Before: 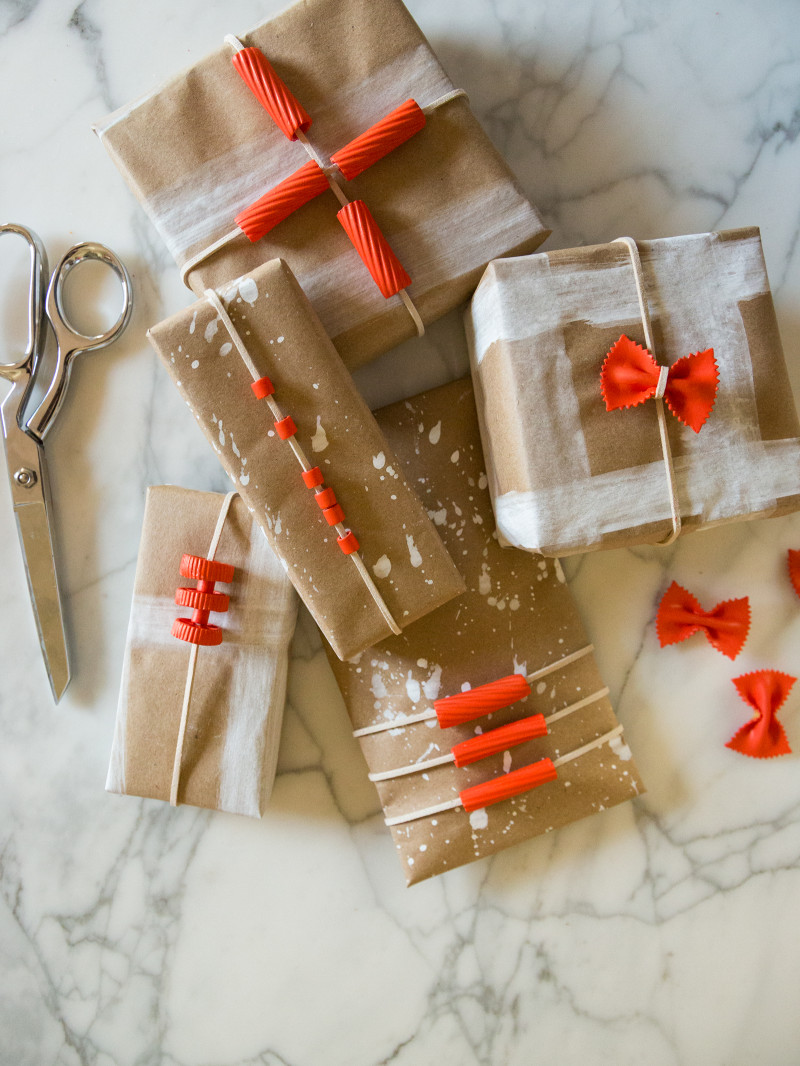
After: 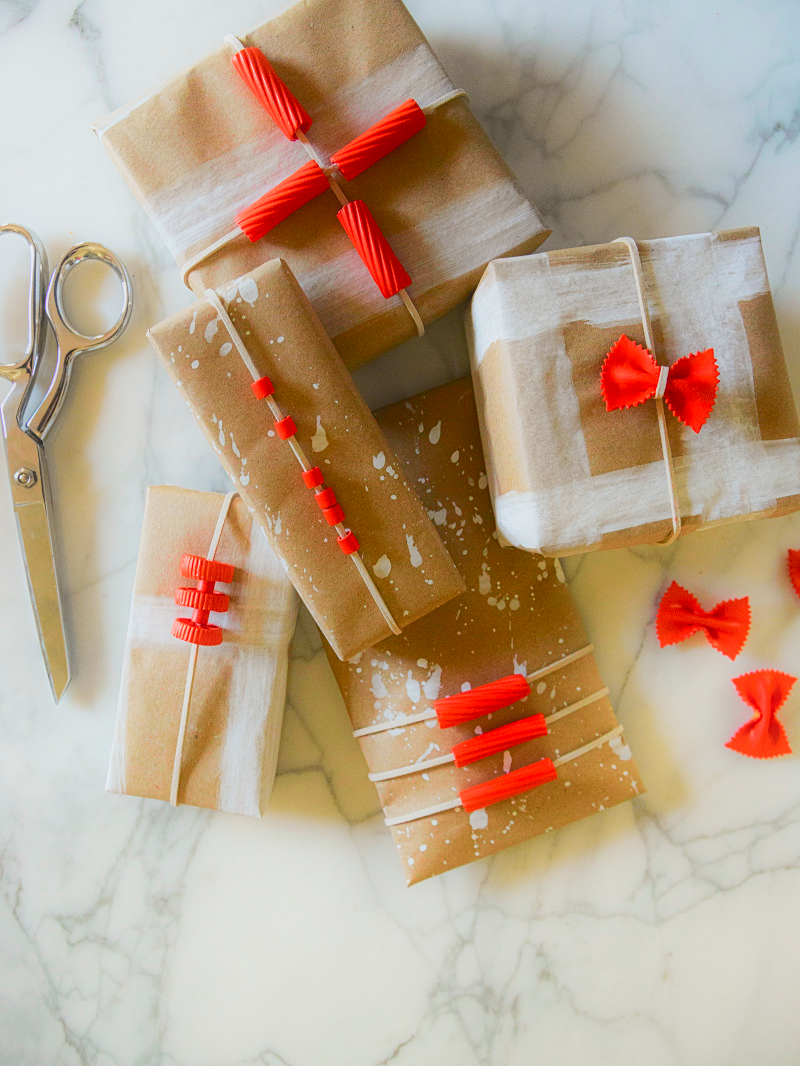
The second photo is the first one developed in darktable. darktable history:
tone curve: curves: ch0 [(0, 0) (0.126, 0.086) (0.338, 0.307) (0.494, 0.531) (0.703, 0.762) (1, 1)]; ch1 [(0, 0) (0.346, 0.324) (0.45, 0.426) (0.5, 0.5) (0.522, 0.517) (0.55, 0.578) (1, 1)]; ch2 [(0, 0) (0.44, 0.424) (0.501, 0.499) (0.554, 0.554) (0.622, 0.667) (0.707, 0.746) (1, 1)], color space Lab, independent channels, preserve colors none
contrast equalizer: octaves 7, y [[0.511, 0.558, 0.631, 0.632, 0.559, 0.512], [0.5 ×6], [0.507, 0.559, 0.627, 0.644, 0.647, 0.647], [0 ×6], [0 ×6]], mix -0.994
